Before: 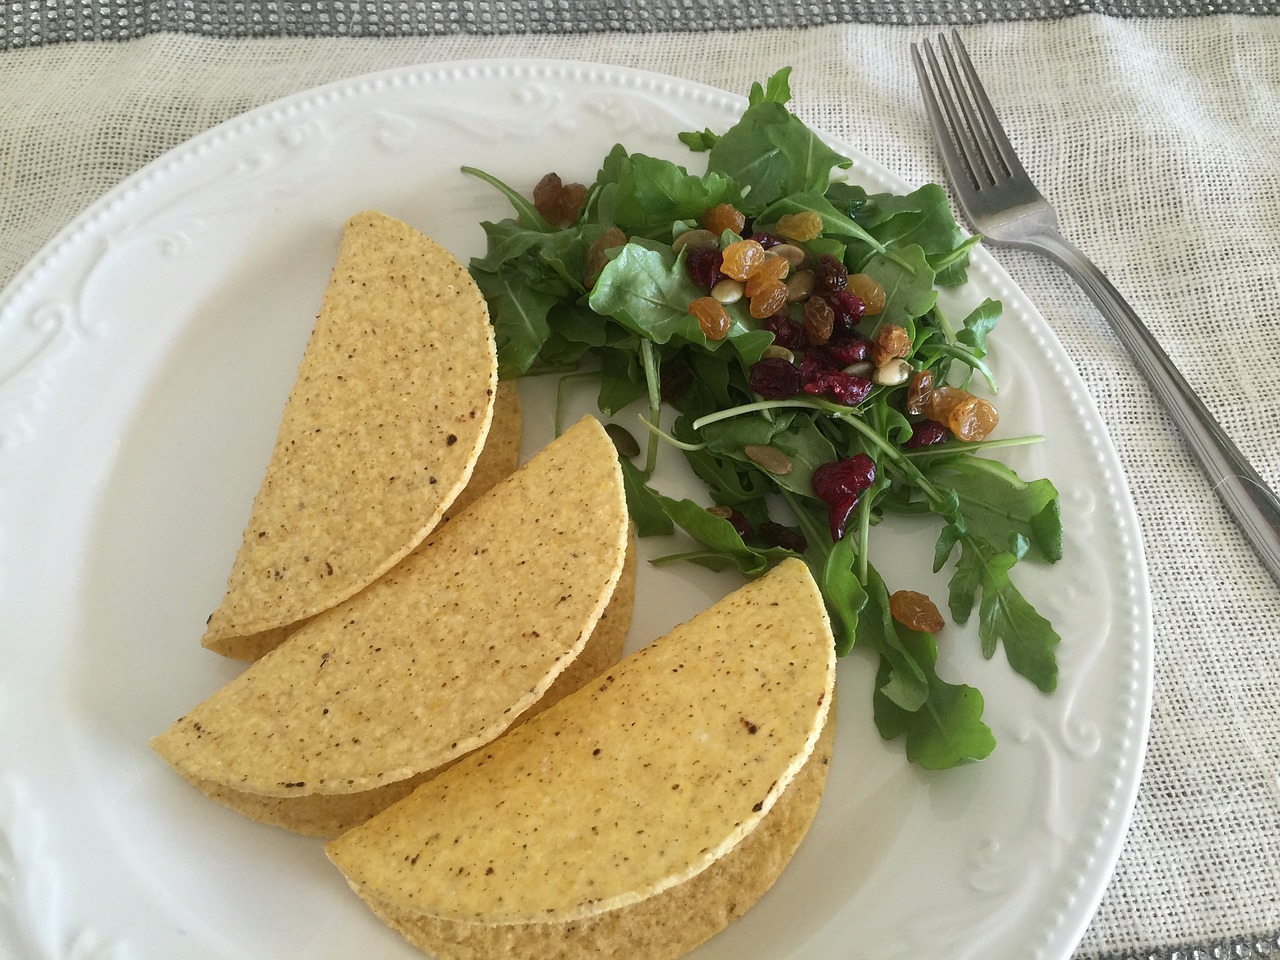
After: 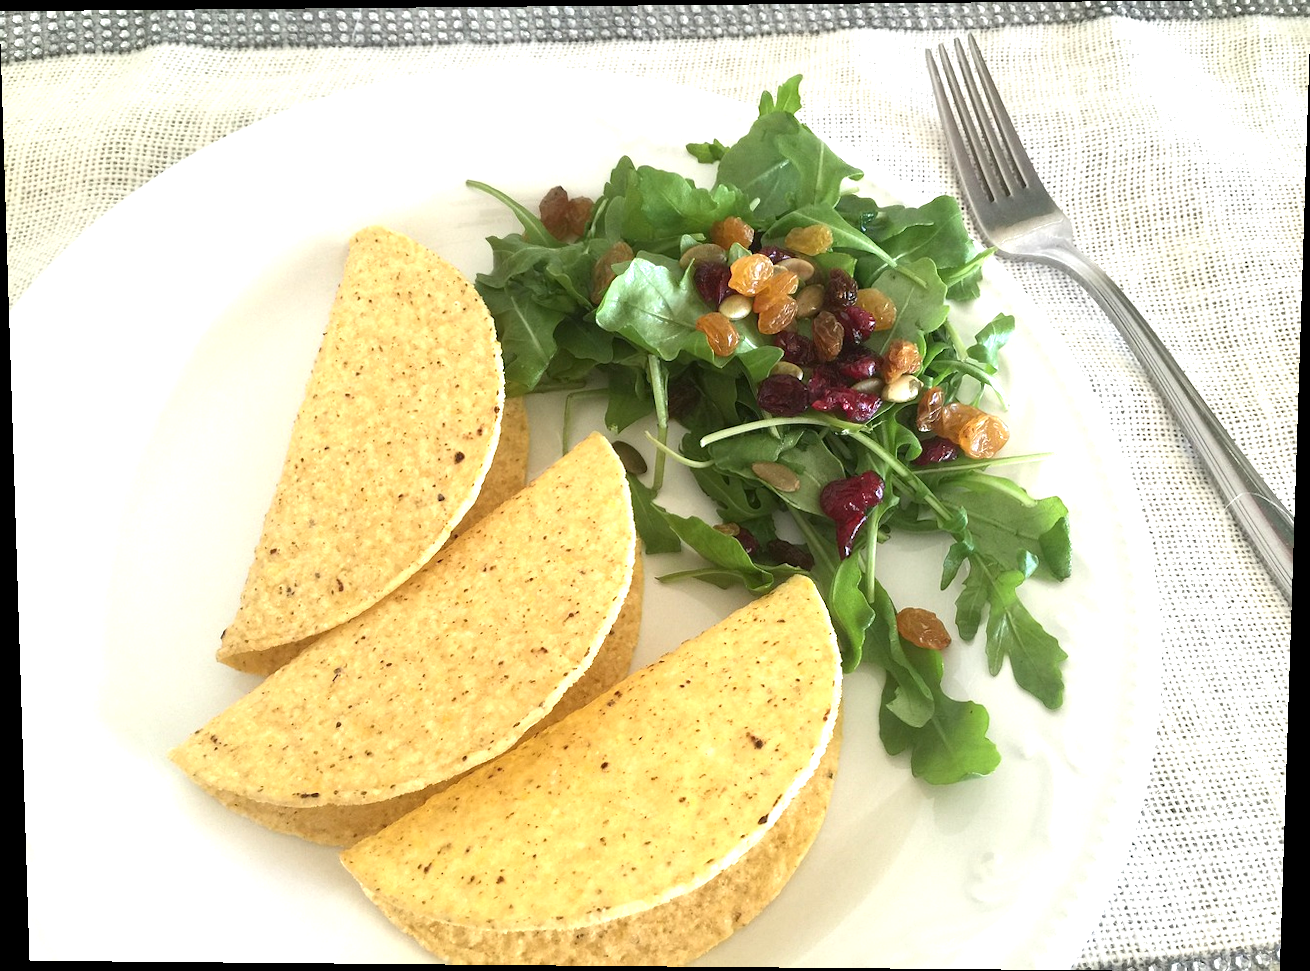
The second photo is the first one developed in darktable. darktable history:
rotate and perspective: lens shift (vertical) 0.048, lens shift (horizontal) -0.024, automatic cropping off
exposure: exposure 1 EV, compensate highlight preservation false
